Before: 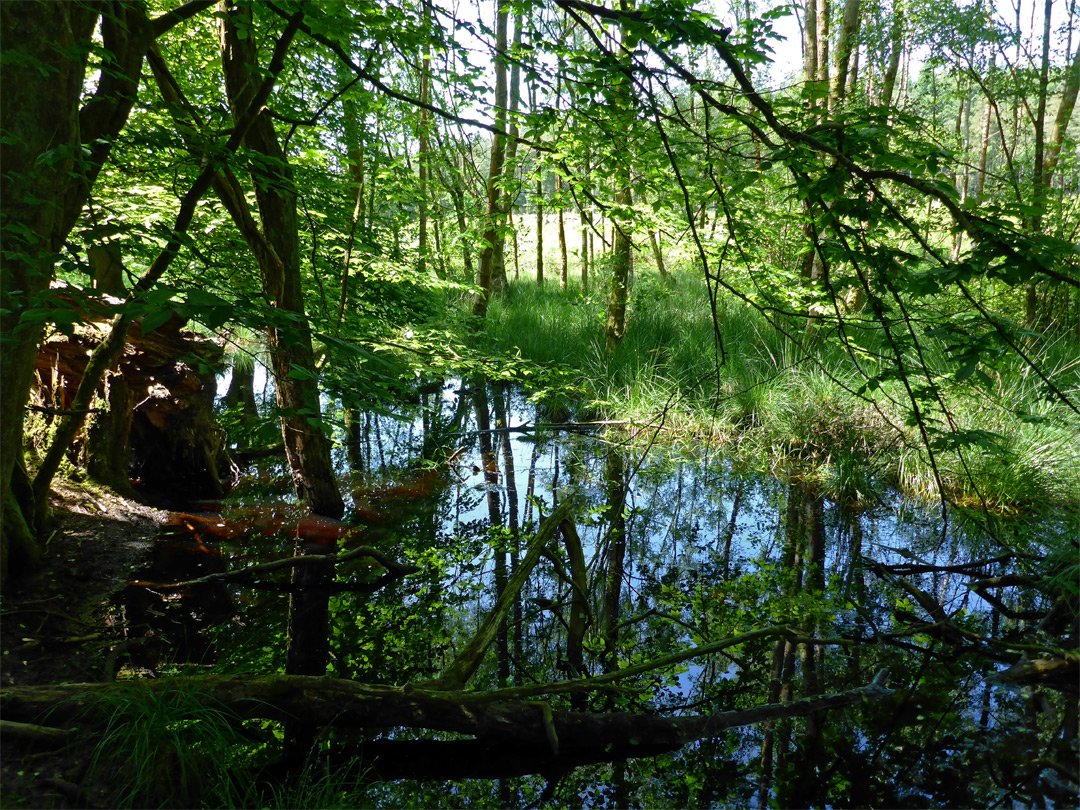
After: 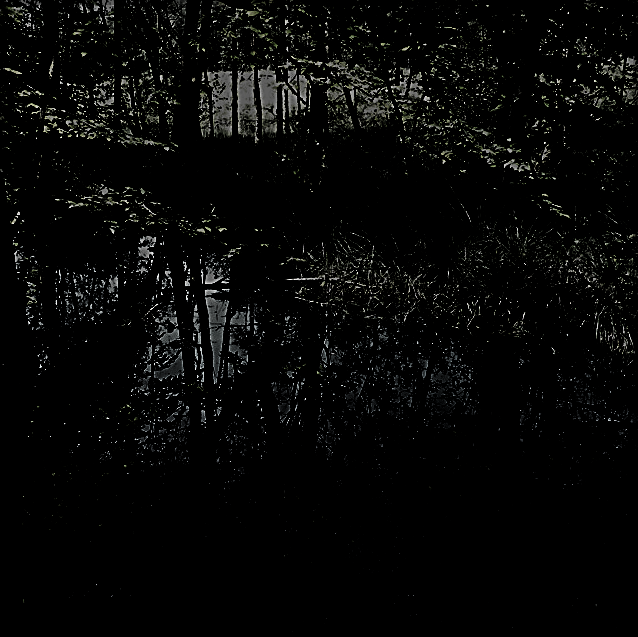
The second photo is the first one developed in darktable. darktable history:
tone equalizer: on, module defaults
sharpen: on, module defaults
filmic rgb: black relative exposure -5 EV, white relative exposure 3.5 EV, hardness 3.19, contrast 1.4, highlights saturation mix -50%
levels: levels [0.721, 0.937, 0.997]
crop and rotate: left 28.256%, top 17.734%, right 12.656%, bottom 3.573%
